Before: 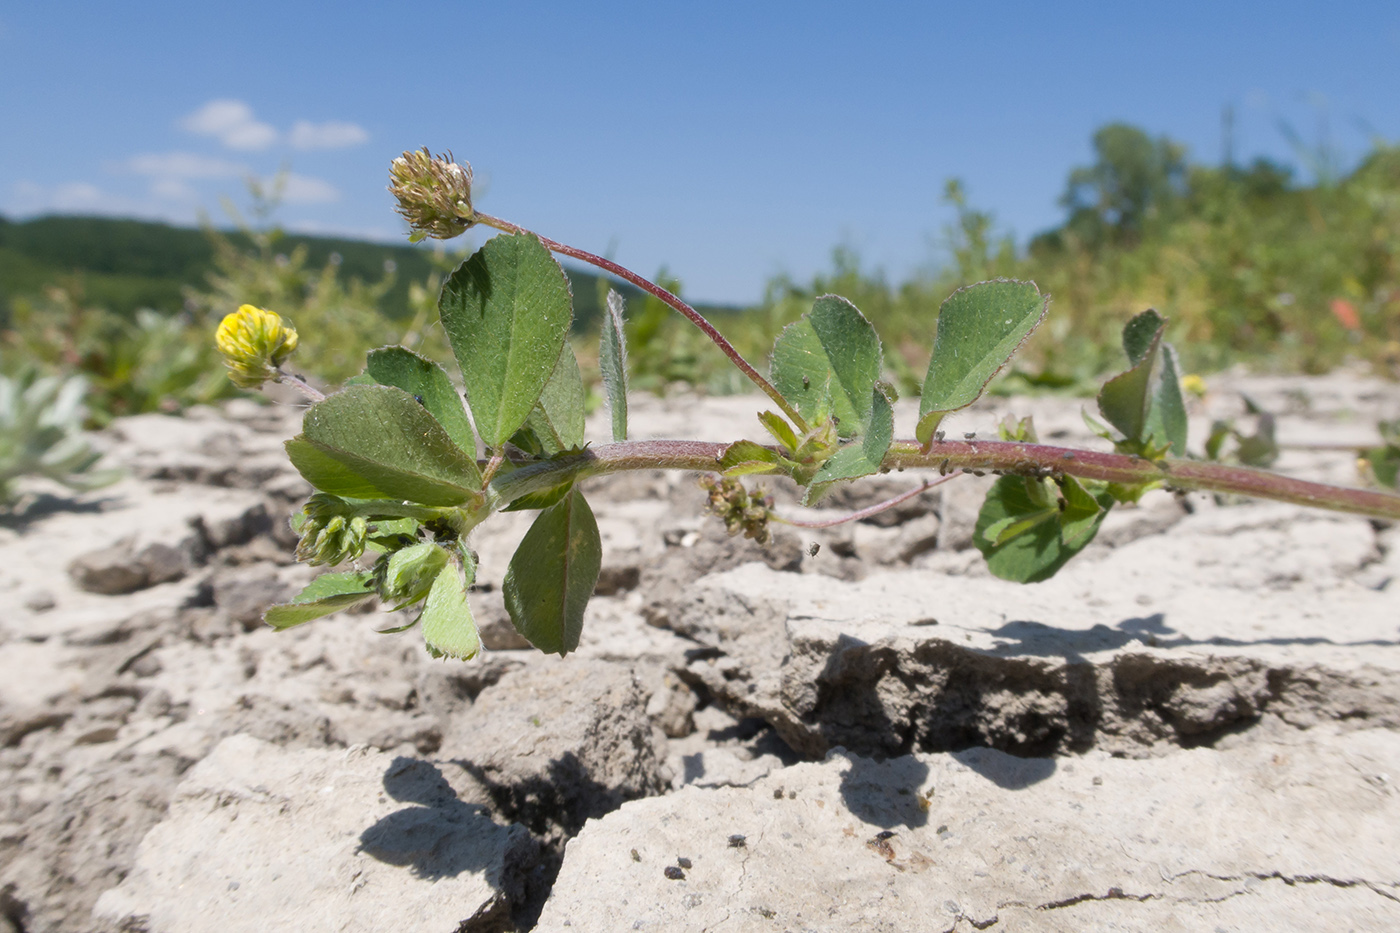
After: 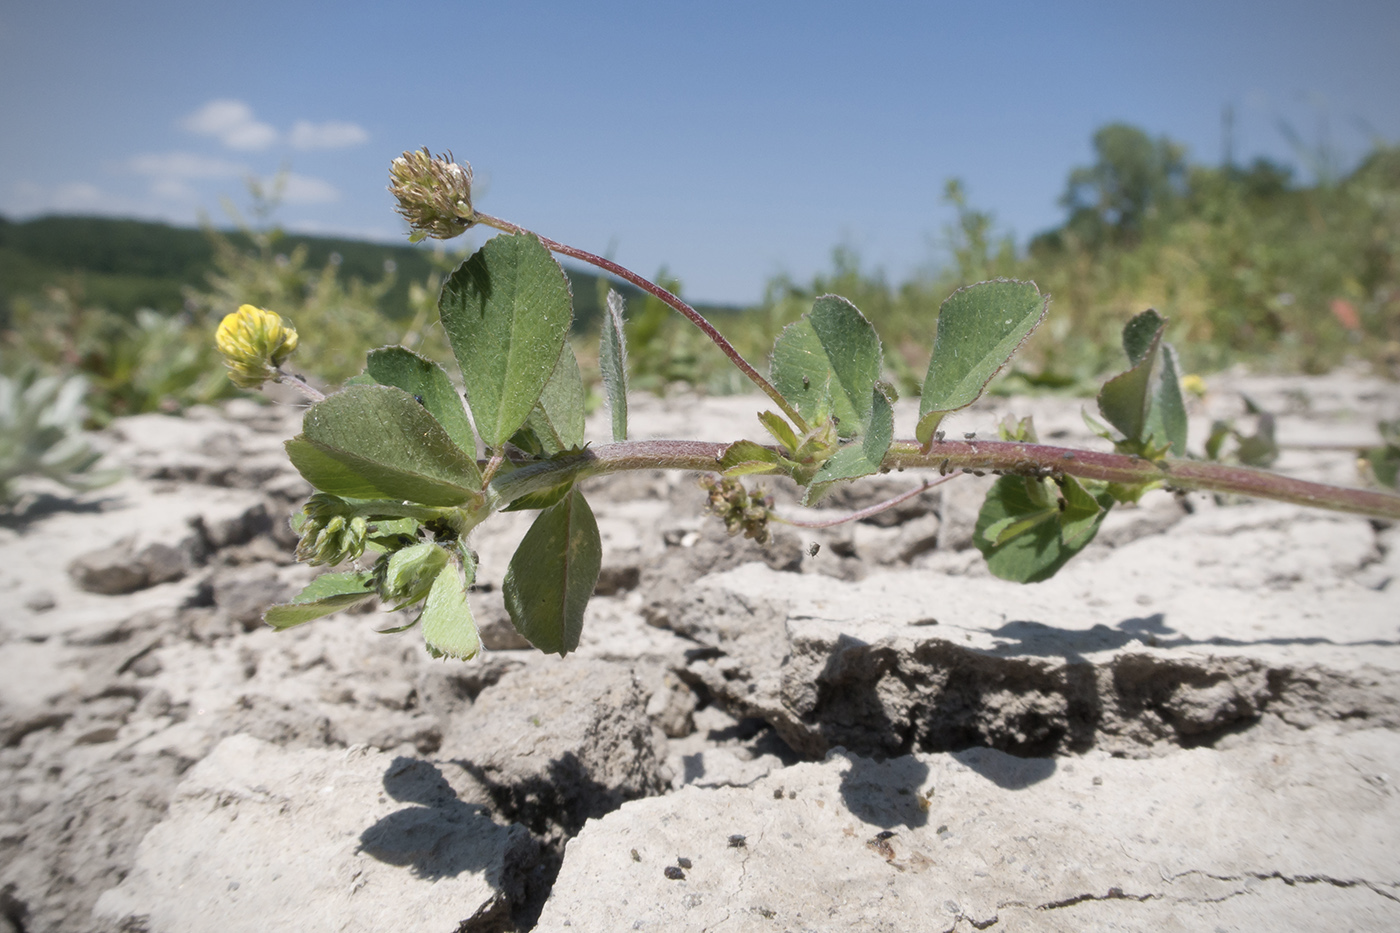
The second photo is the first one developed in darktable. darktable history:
vignetting: fall-off radius 60.89%, unbound false
color correction: highlights b* 0.038, saturation 0.779
